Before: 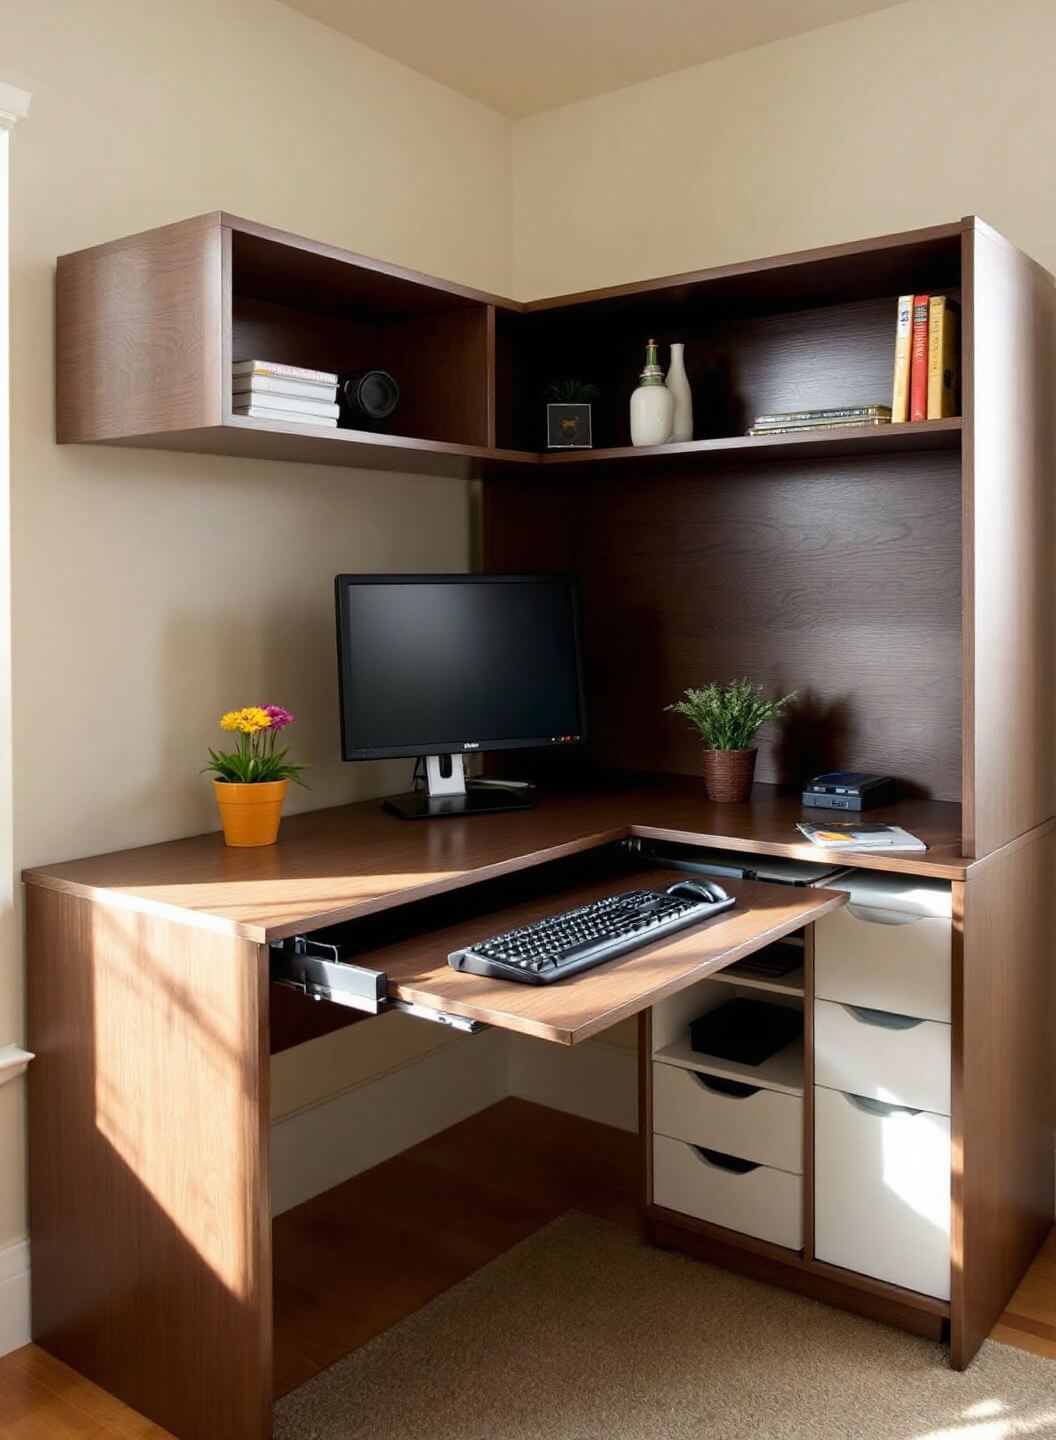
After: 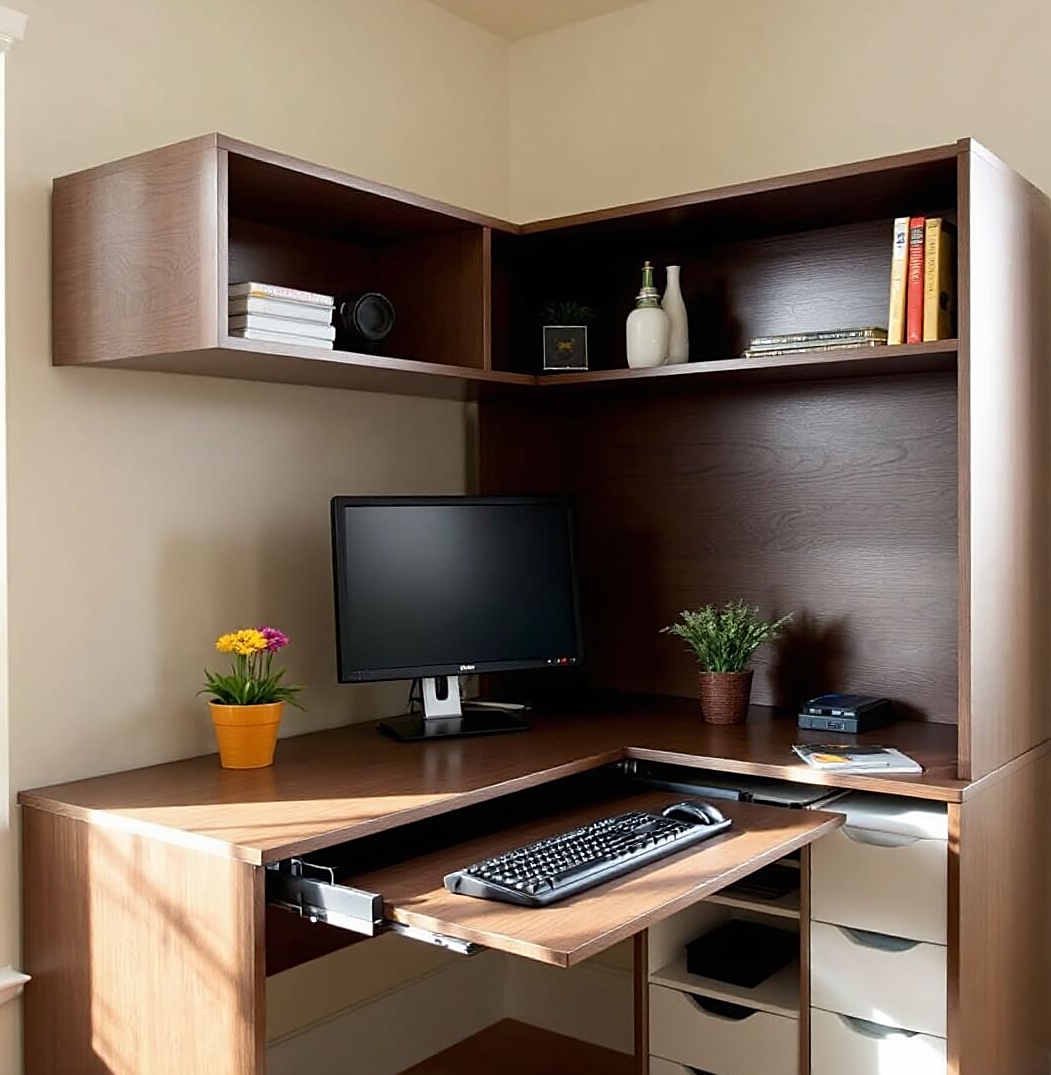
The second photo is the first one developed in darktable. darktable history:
sharpen: on, module defaults
crop: left 0.387%, top 5.469%, bottom 19.809%
